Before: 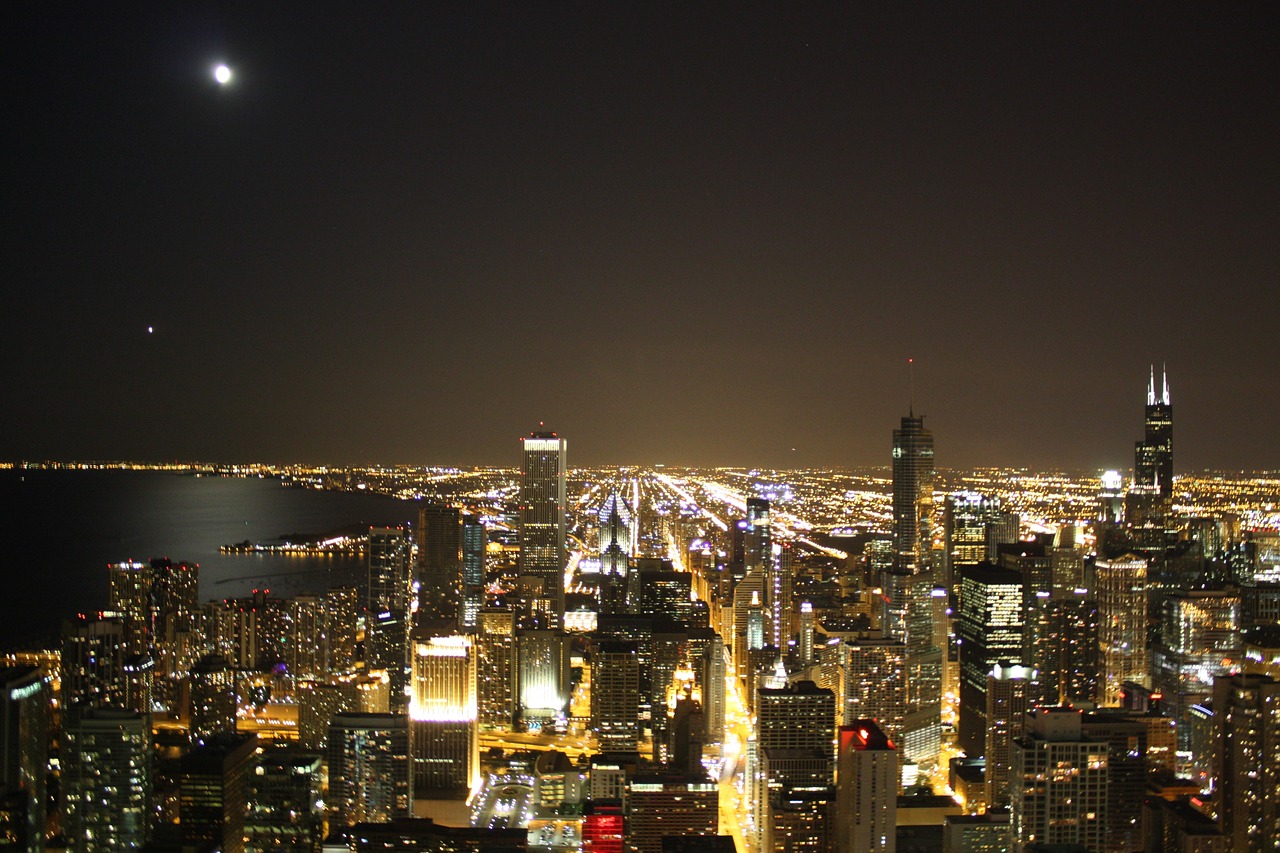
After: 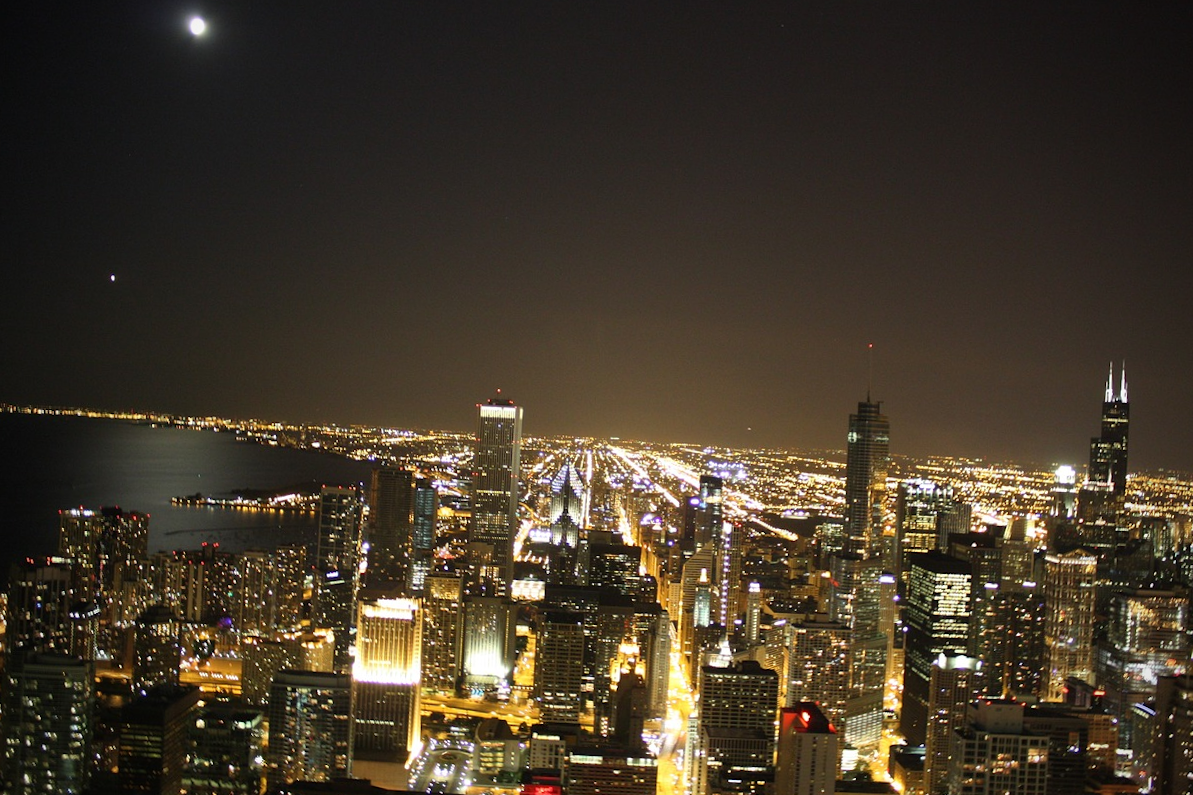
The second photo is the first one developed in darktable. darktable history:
vignetting: brightness -0.425, saturation -0.198
crop and rotate: angle -2.8°
